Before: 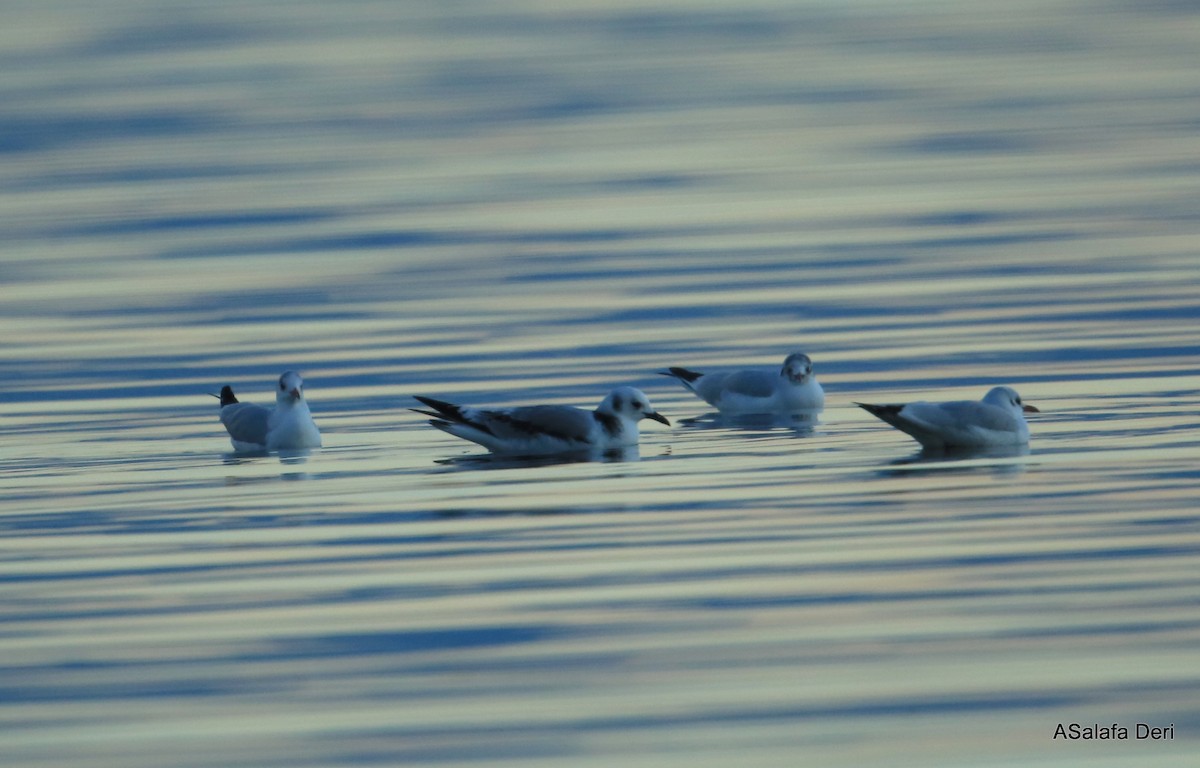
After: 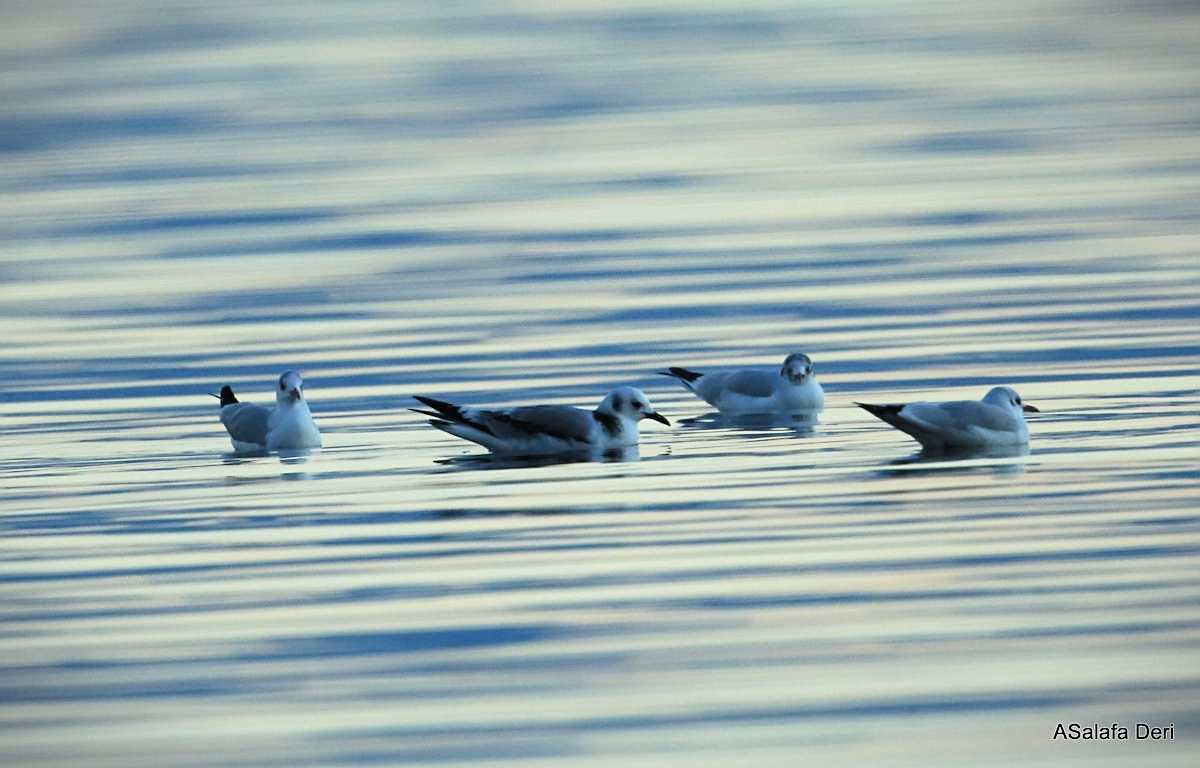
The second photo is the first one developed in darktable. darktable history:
base curve: curves: ch0 [(0, 0) (0.088, 0.125) (0.176, 0.251) (0.354, 0.501) (0.613, 0.749) (1, 0.877)], preserve colors none
tone curve: curves: ch0 [(0, 0) (0.003, 0.001) (0.011, 0.005) (0.025, 0.011) (0.044, 0.02) (0.069, 0.031) (0.1, 0.045) (0.136, 0.078) (0.177, 0.124) (0.224, 0.18) (0.277, 0.245) (0.335, 0.315) (0.399, 0.393) (0.468, 0.477) (0.543, 0.569) (0.623, 0.666) (0.709, 0.771) (0.801, 0.871) (0.898, 0.965) (1, 1)]
sharpen: on, module defaults
vignetting: fall-off start 99.99%, width/height ratio 1.31
